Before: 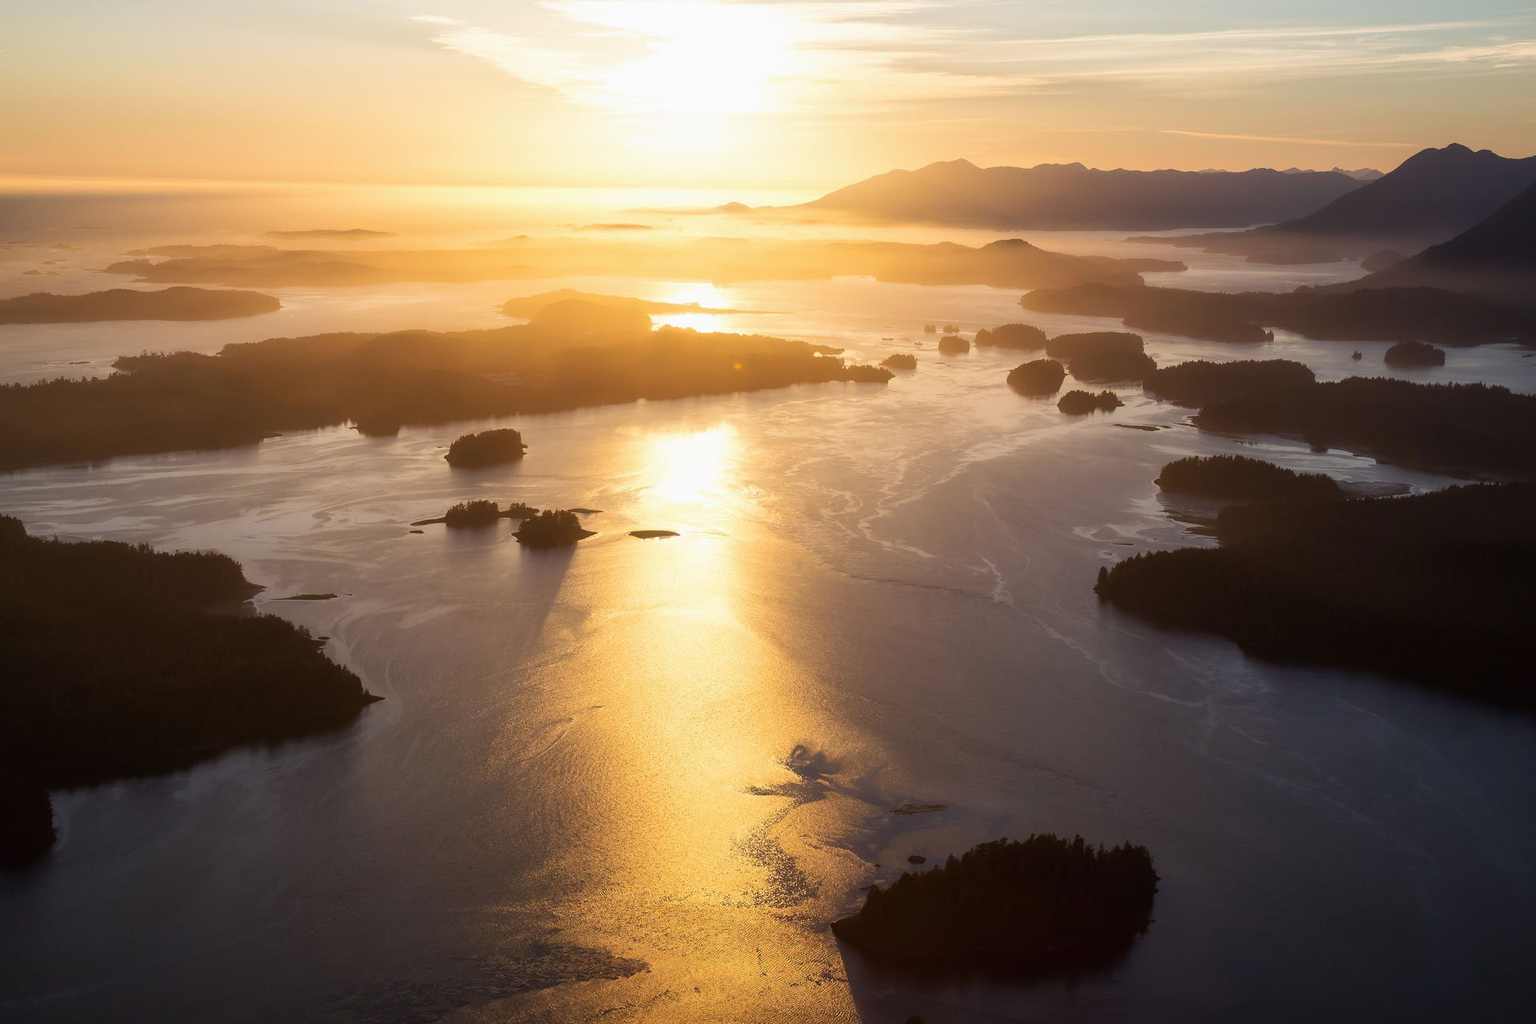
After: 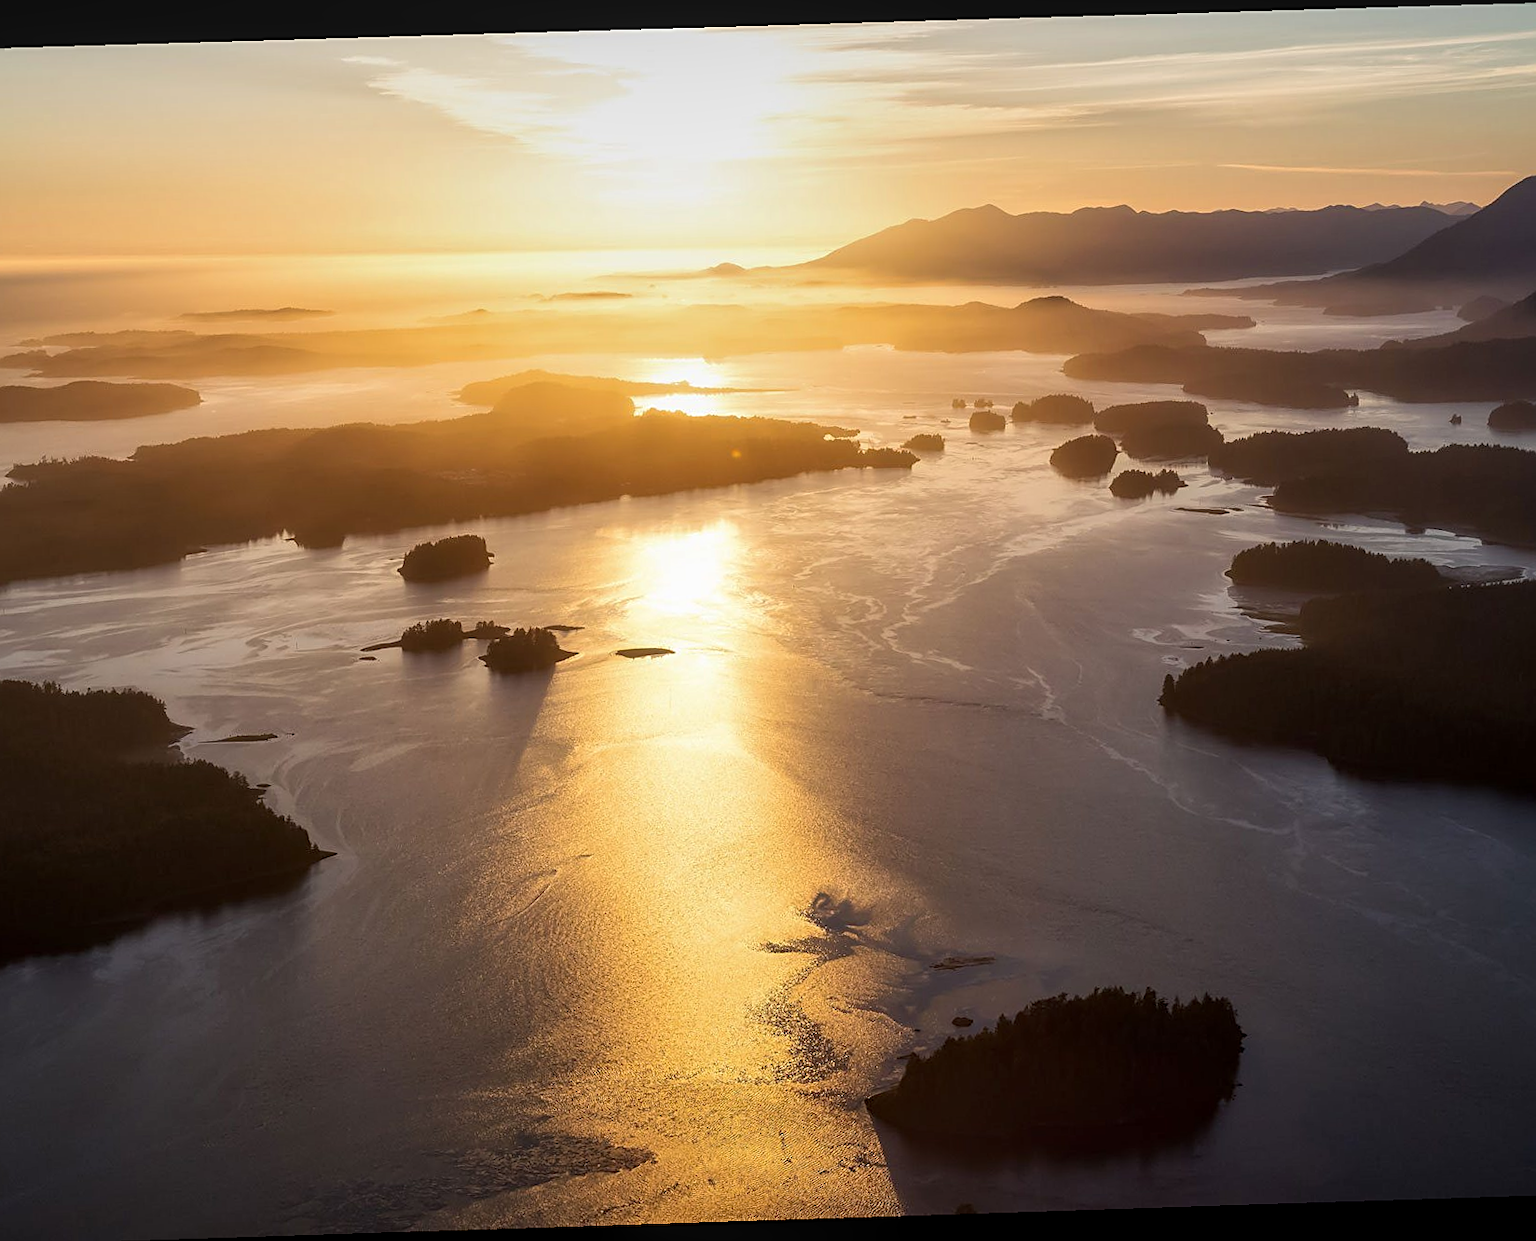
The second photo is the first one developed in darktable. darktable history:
crop: left 7.598%, right 7.873%
sharpen: on, module defaults
rotate and perspective: rotation -1.77°, lens shift (horizontal) 0.004, automatic cropping off
local contrast: on, module defaults
